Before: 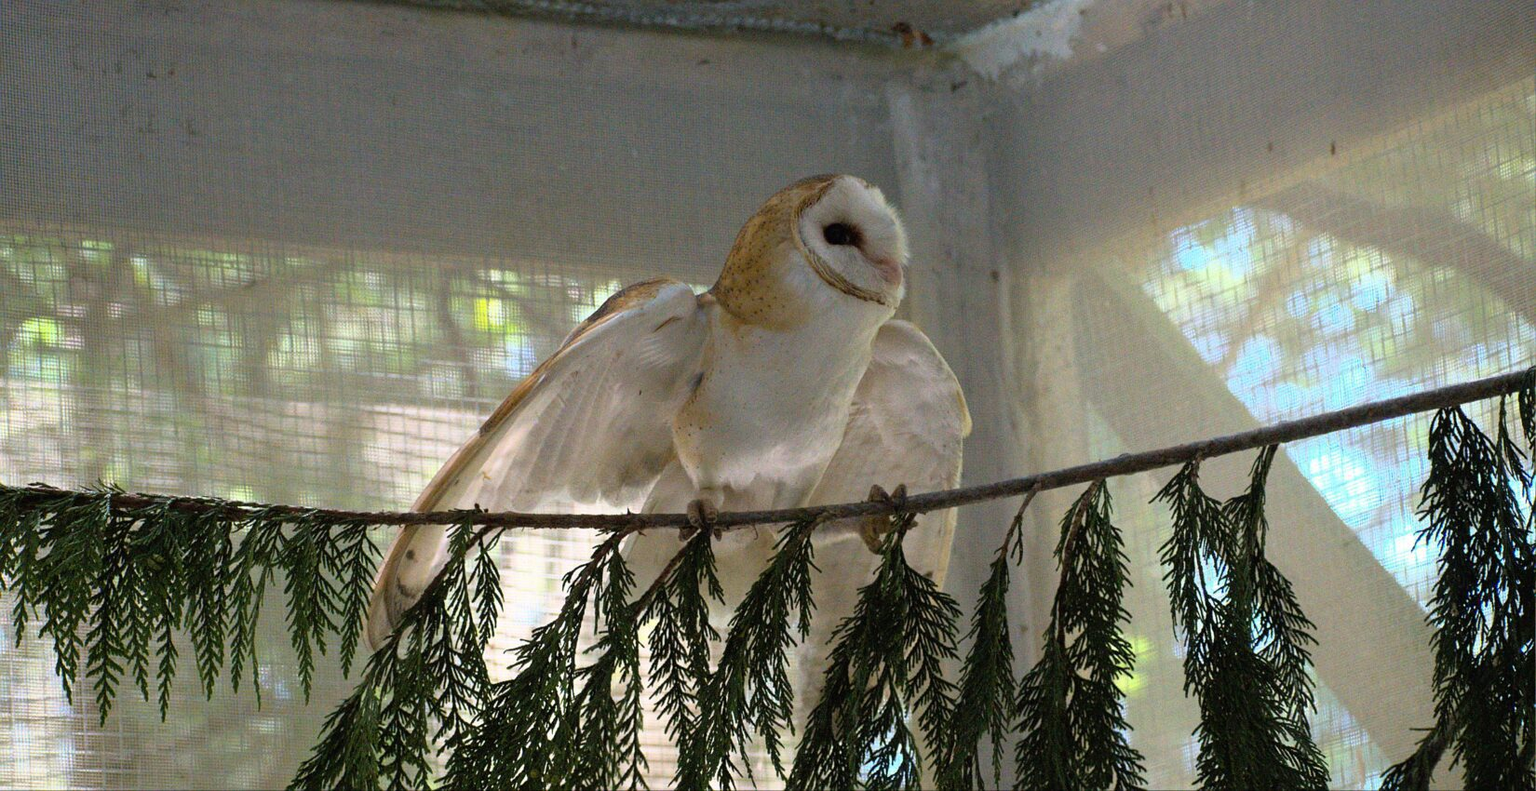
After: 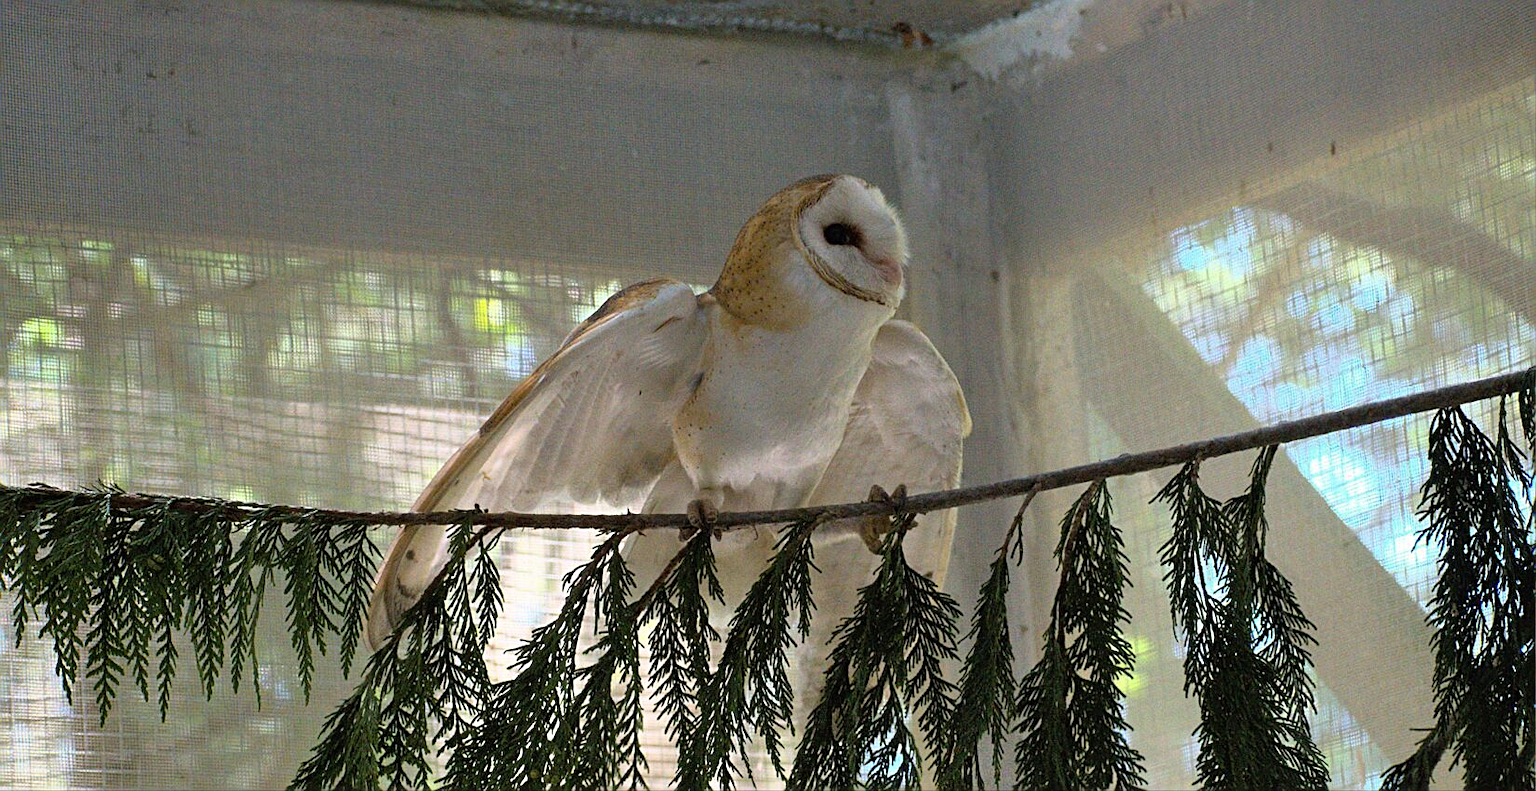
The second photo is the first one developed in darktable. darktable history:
shadows and highlights: shadows color adjustment 97.66%, soften with gaussian
sharpen: radius 2.167, amount 0.381, threshold 0
